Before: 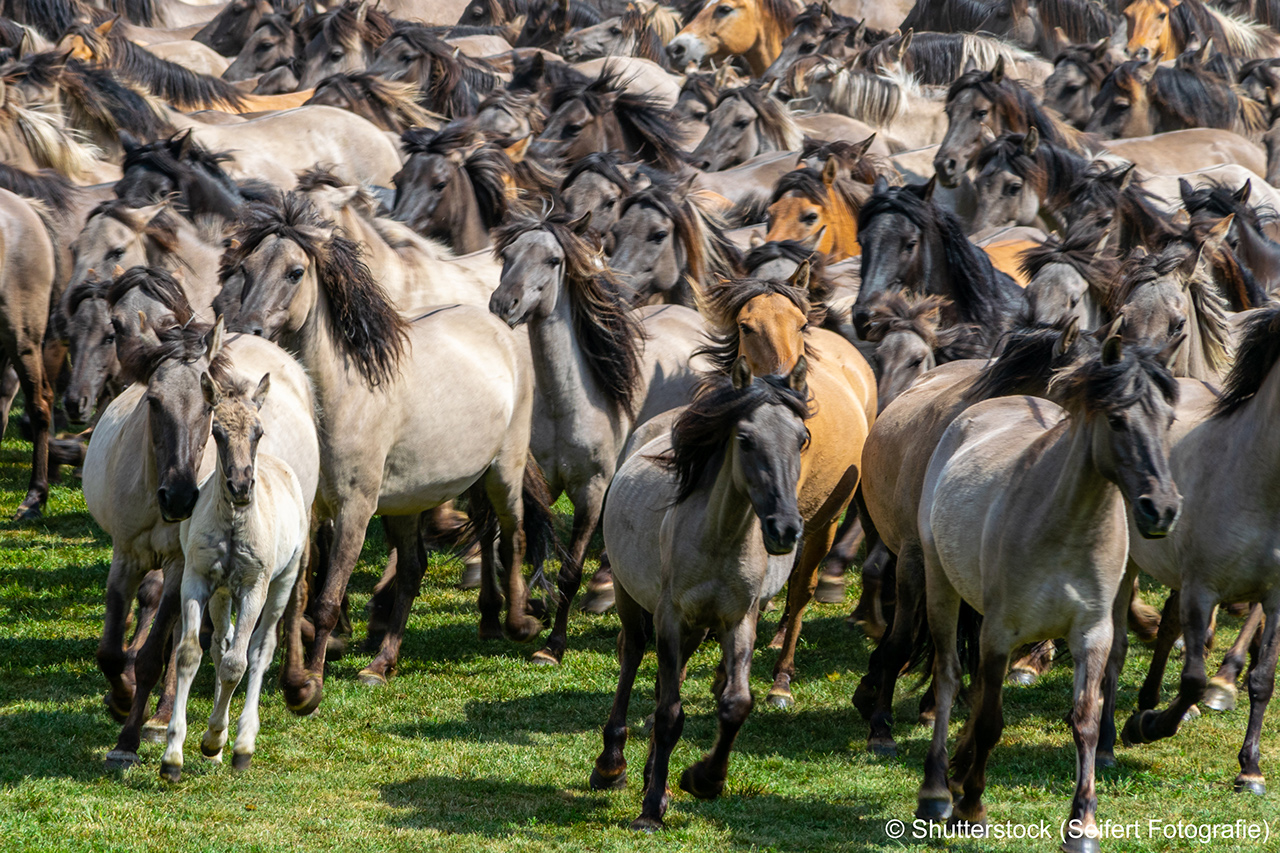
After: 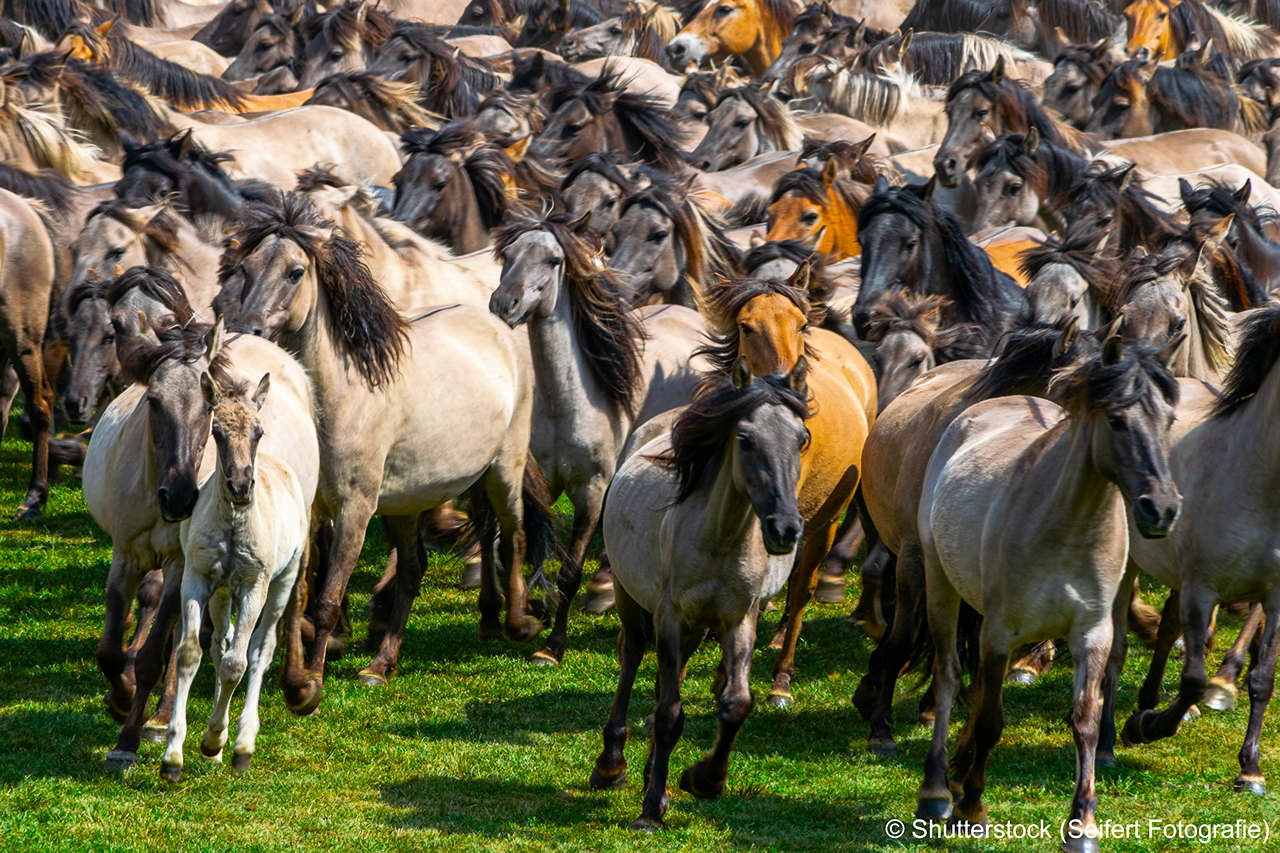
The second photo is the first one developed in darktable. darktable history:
base curve: curves: ch0 [(0, 0) (0.257, 0.25) (0.482, 0.586) (0.757, 0.871) (1, 1)]
exposure: compensate highlight preservation false
rgb levels: preserve colors max RGB
color zones: curves: ch0 [(0, 0.425) (0.143, 0.422) (0.286, 0.42) (0.429, 0.419) (0.571, 0.419) (0.714, 0.42) (0.857, 0.422) (1, 0.425)]; ch1 [(0, 0.666) (0.143, 0.669) (0.286, 0.671) (0.429, 0.67) (0.571, 0.67) (0.714, 0.67) (0.857, 0.67) (1, 0.666)]
